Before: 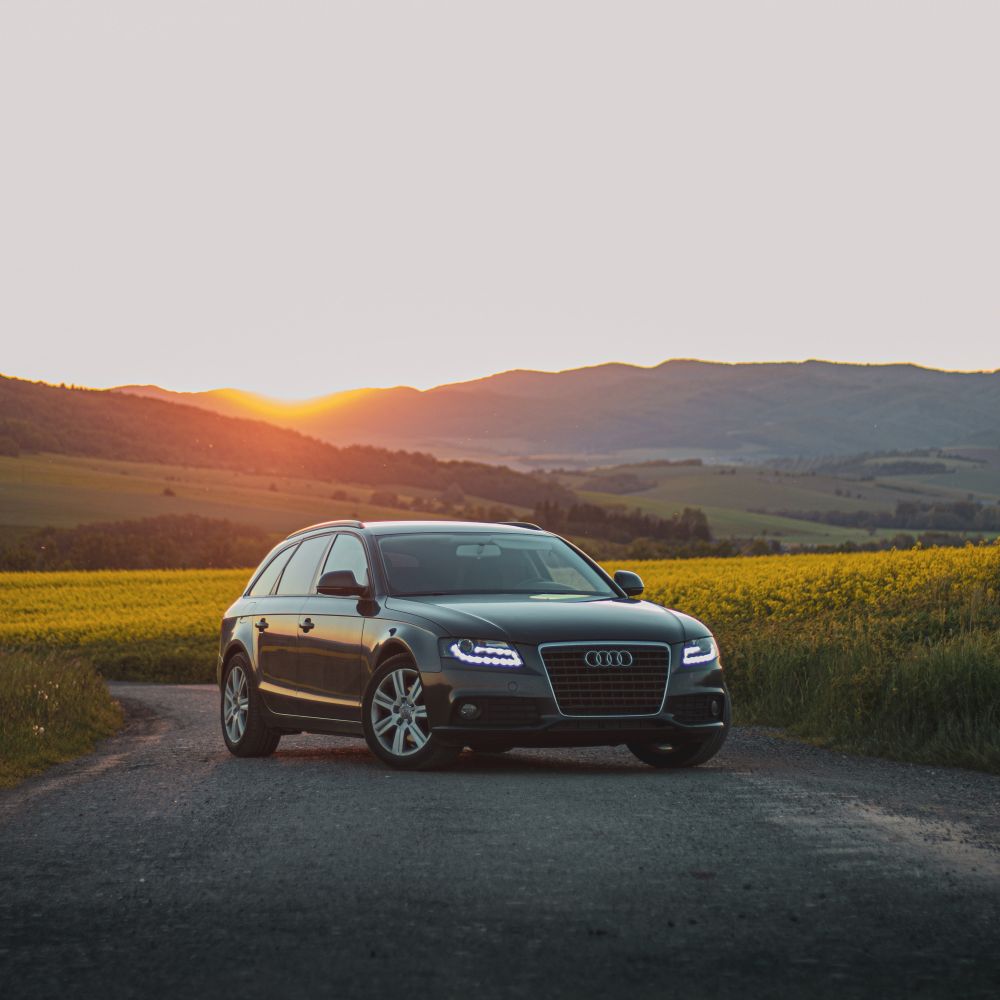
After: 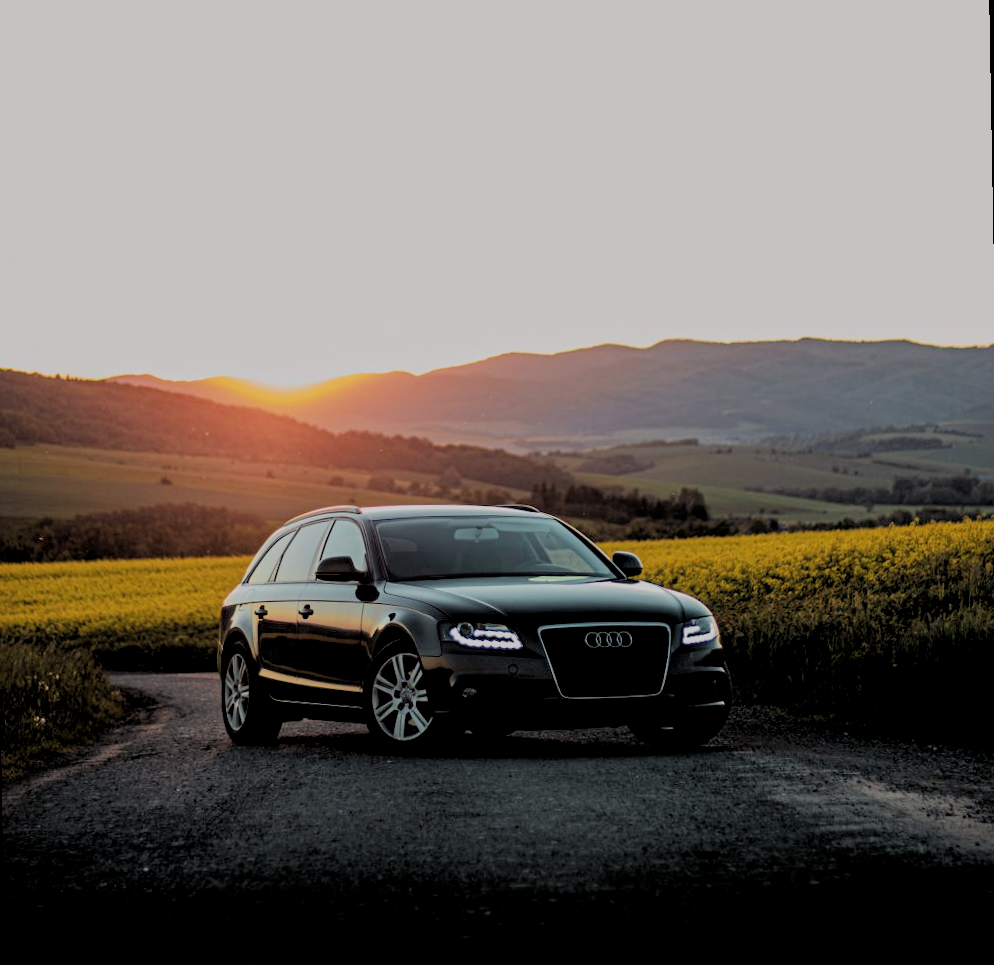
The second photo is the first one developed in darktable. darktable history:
rgb levels: levels [[0.034, 0.472, 0.904], [0, 0.5, 1], [0, 0.5, 1]]
filmic rgb: black relative exposure -16 EV, white relative exposure 6.12 EV, hardness 5.22
rotate and perspective: rotation -1°, crop left 0.011, crop right 0.989, crop top 0.025, crop bottom 0.975
